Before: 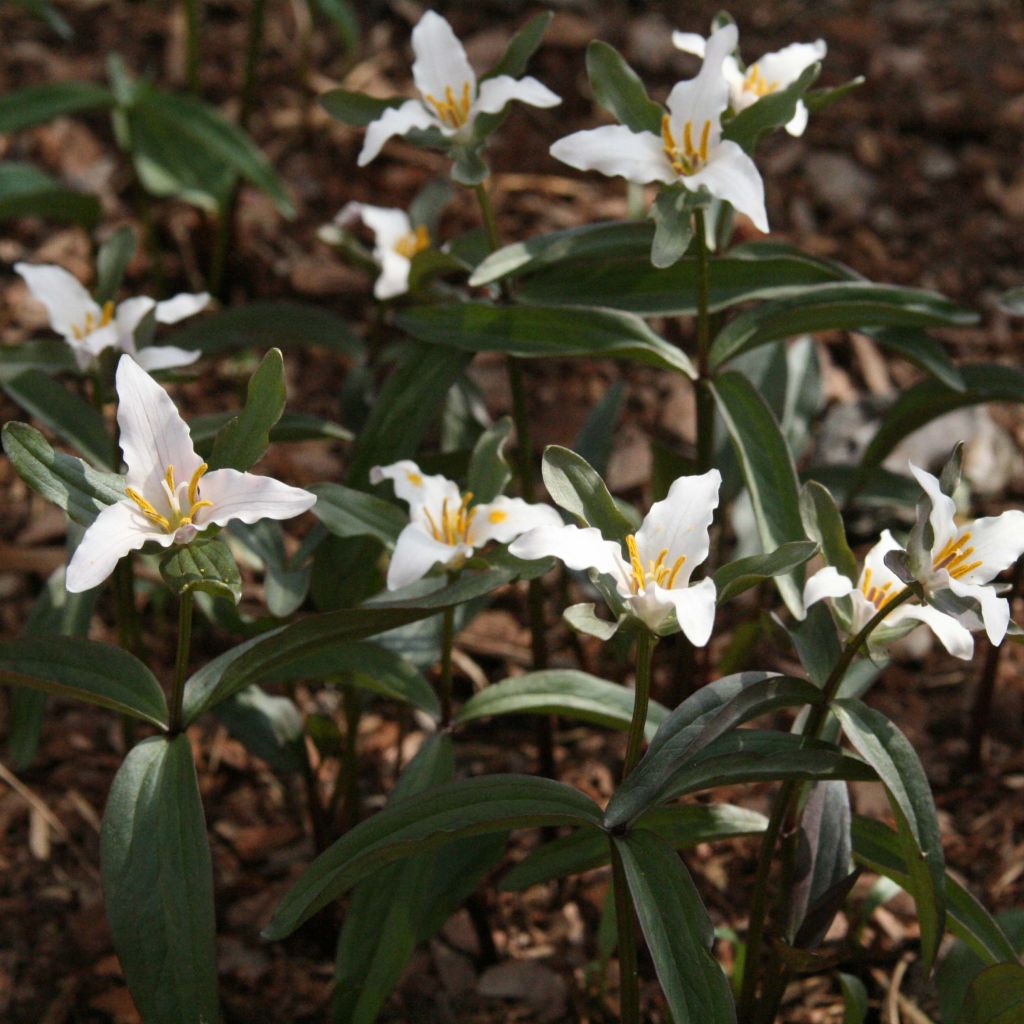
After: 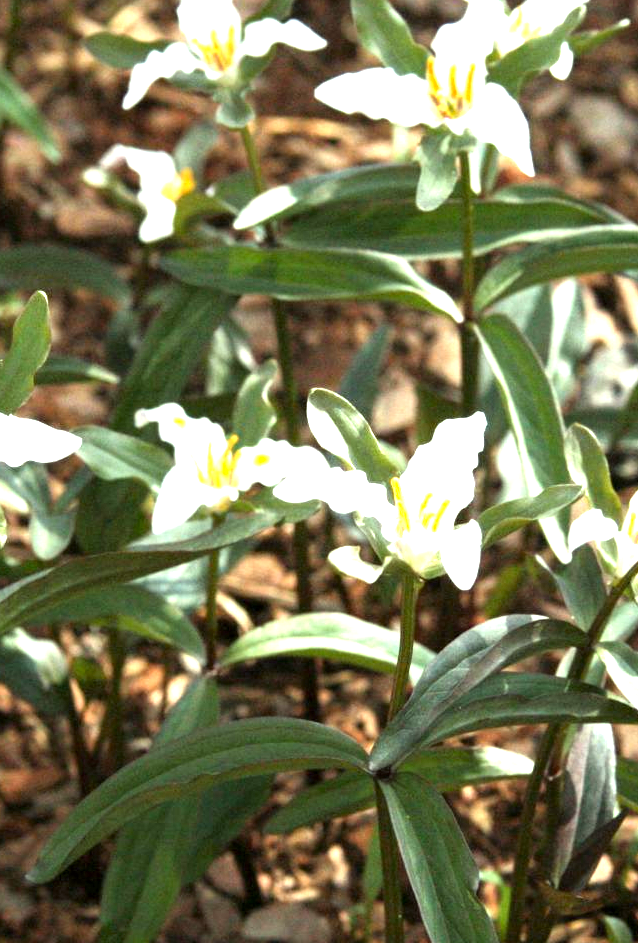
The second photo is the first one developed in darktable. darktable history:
tone equalizer: -8 EV -0.378 EV, -7 EV -0.382 EV, -6 EV -0.318 EV, -5 EV -0.243 EV, -3 EV 0.221 EV, -2 EV 0.338 EV, -1 EV 0.407 EV, +0 EV 0.428 EV
exposure: black level correction 0.001, exposure 1.731 EV, compensate highlight preservation false
color correction: highlights a* -8.04, highlights b* 3.45
crop and rotate: left 23.009%, top 5.641%, right 14.646%, bottom 2.265%
